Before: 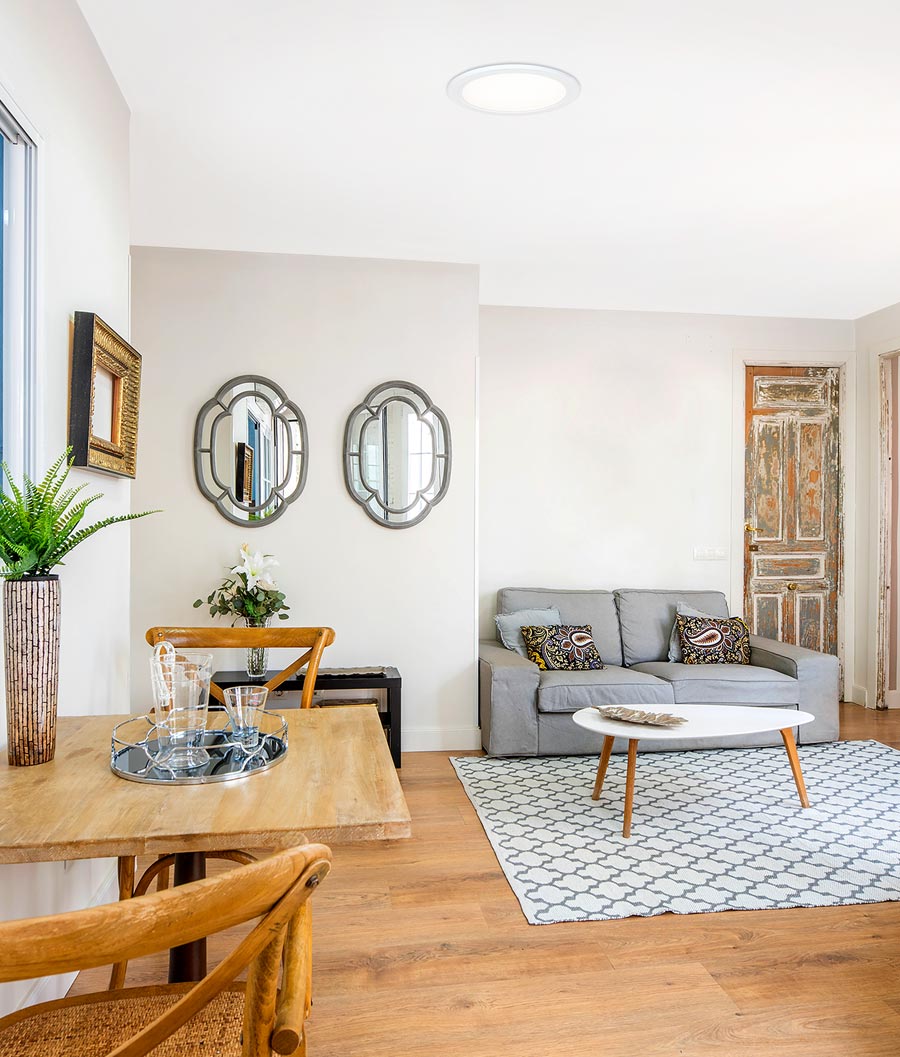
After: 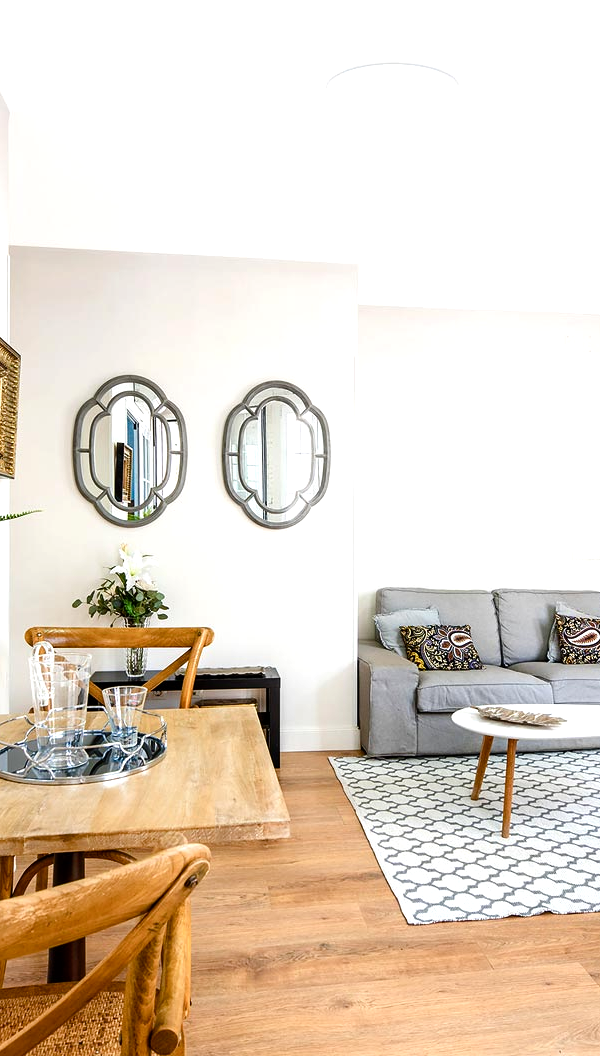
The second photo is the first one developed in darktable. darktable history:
crop and rotate: left 13.537%, right 19.796%
color balance rgb: shadows lift › luminance -20%, power › hue 72.24°, highlights gain › luminance 15%, global offset › hue 171.6°, perceptual saturation grading › highlights -30%, perceptual saturation grading › shadows 20%, global vibrance 30%, contrast 10%
